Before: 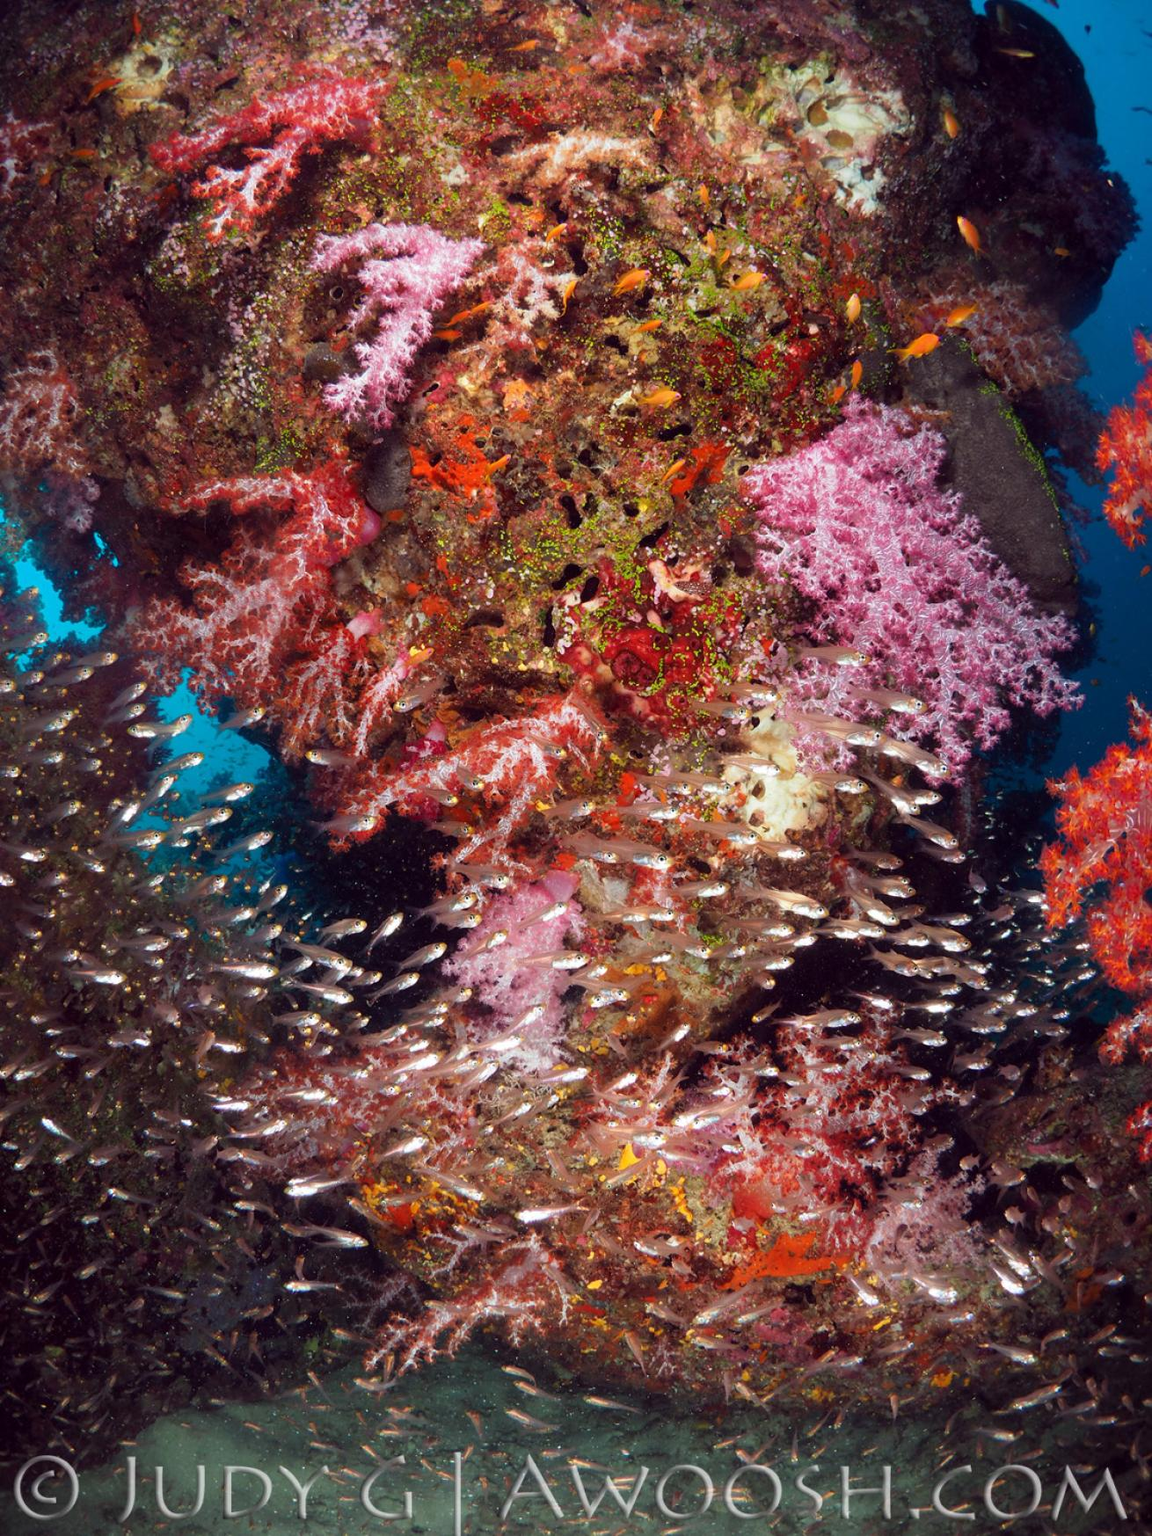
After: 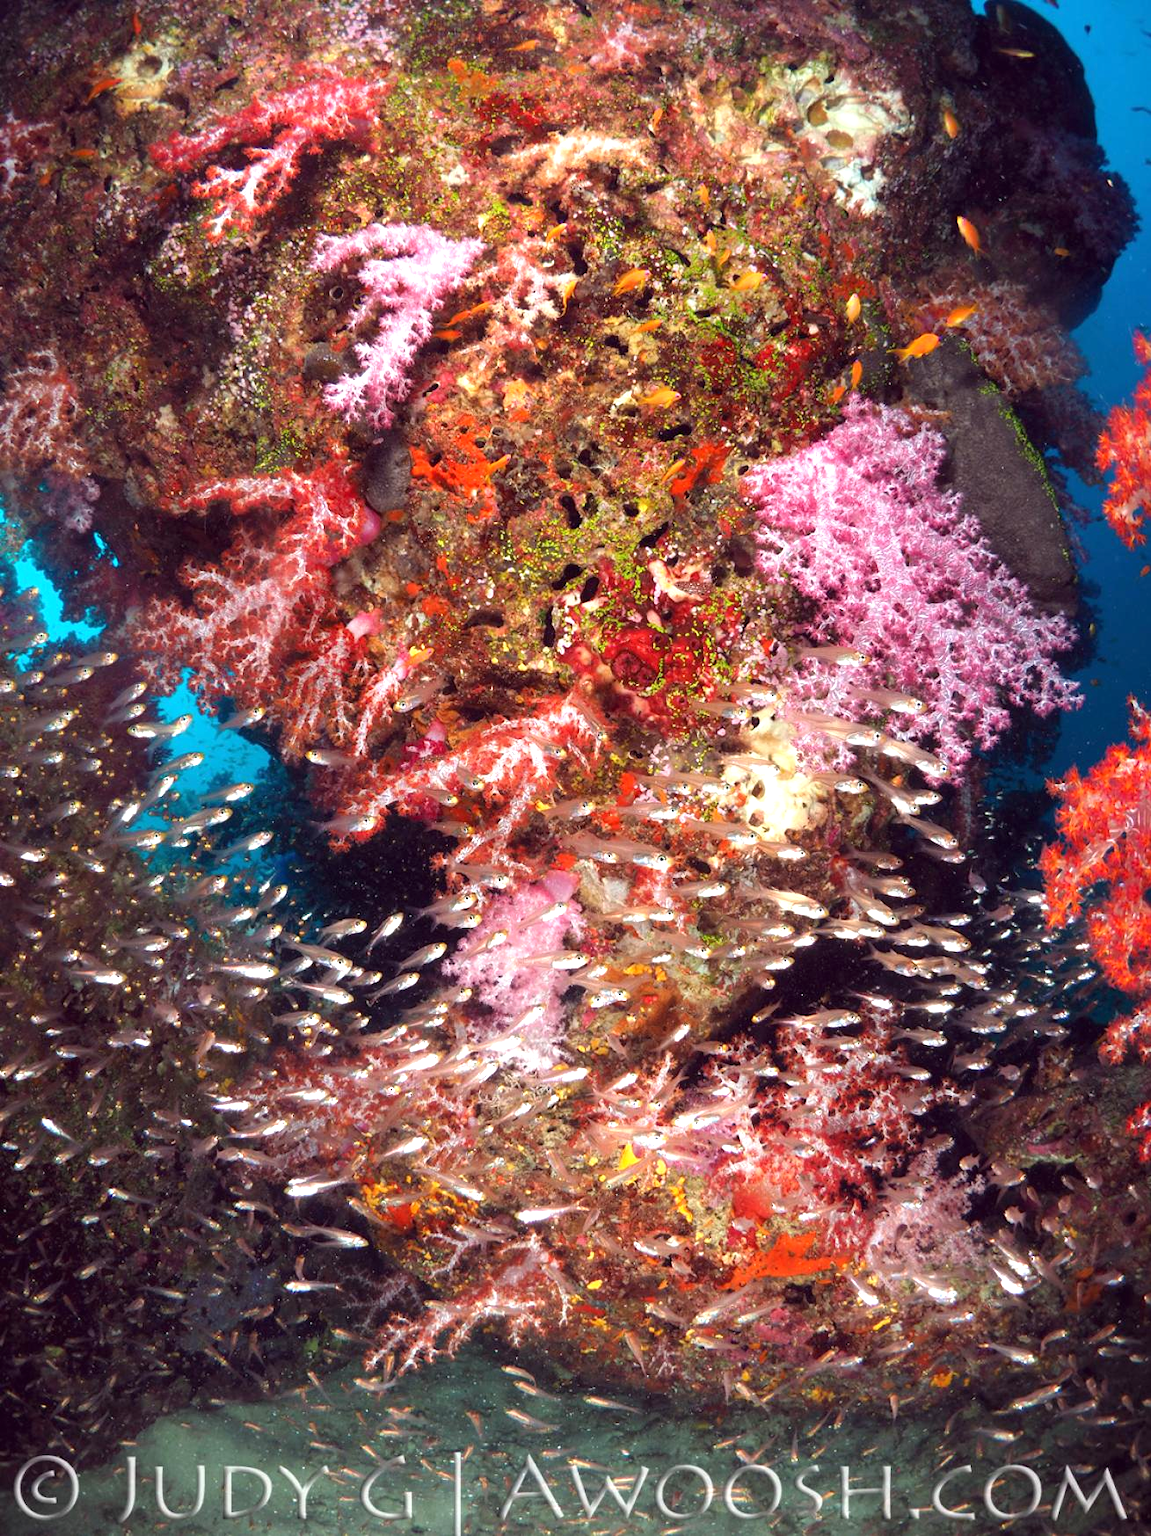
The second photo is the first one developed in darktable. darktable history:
exposure: black level correction 0, exposure 0.69 EV, compensate exposure bias true, compensate highlight preservation false
tone equalizer: mask exposure compensation -0.492 EV
